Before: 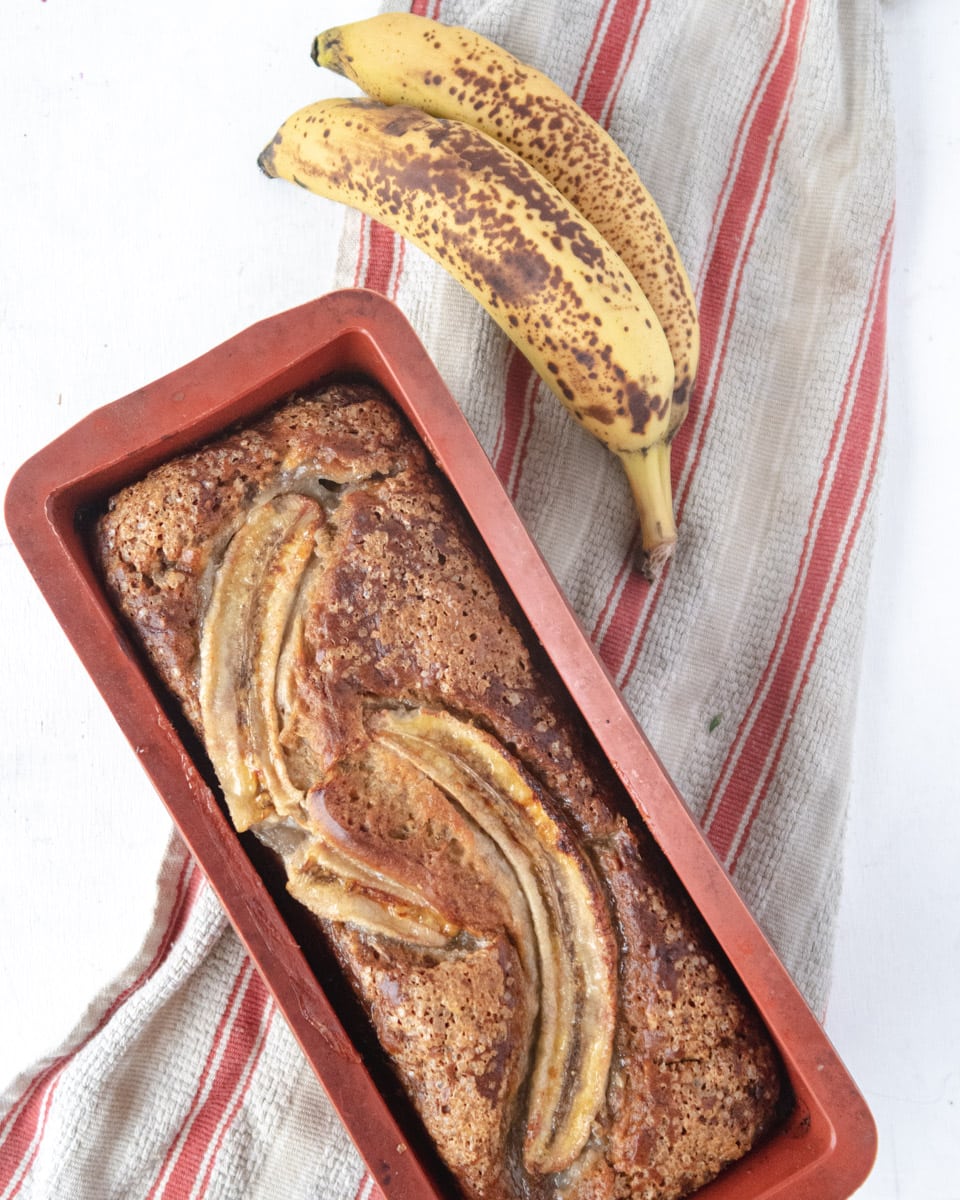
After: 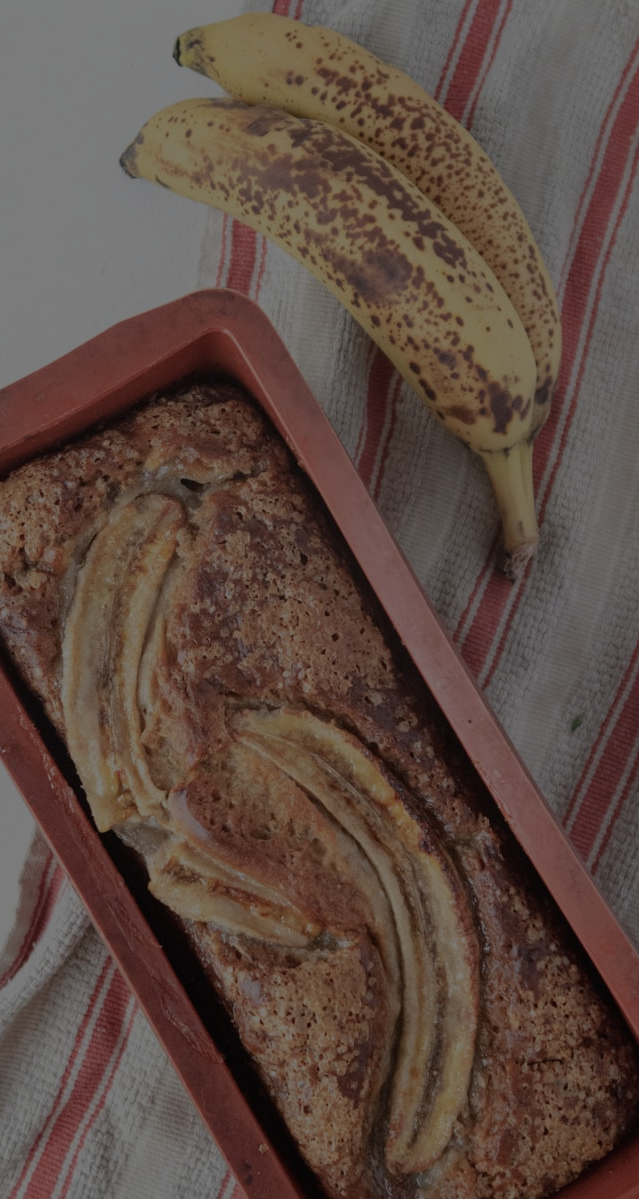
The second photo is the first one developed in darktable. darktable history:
color correction: highlights a* -0.137, highlights b* 0.137
color balance rgb: perceptual brilliance grading › global brilliance -48.39%
crop and rotate: left 14.436%, right 18.898%
